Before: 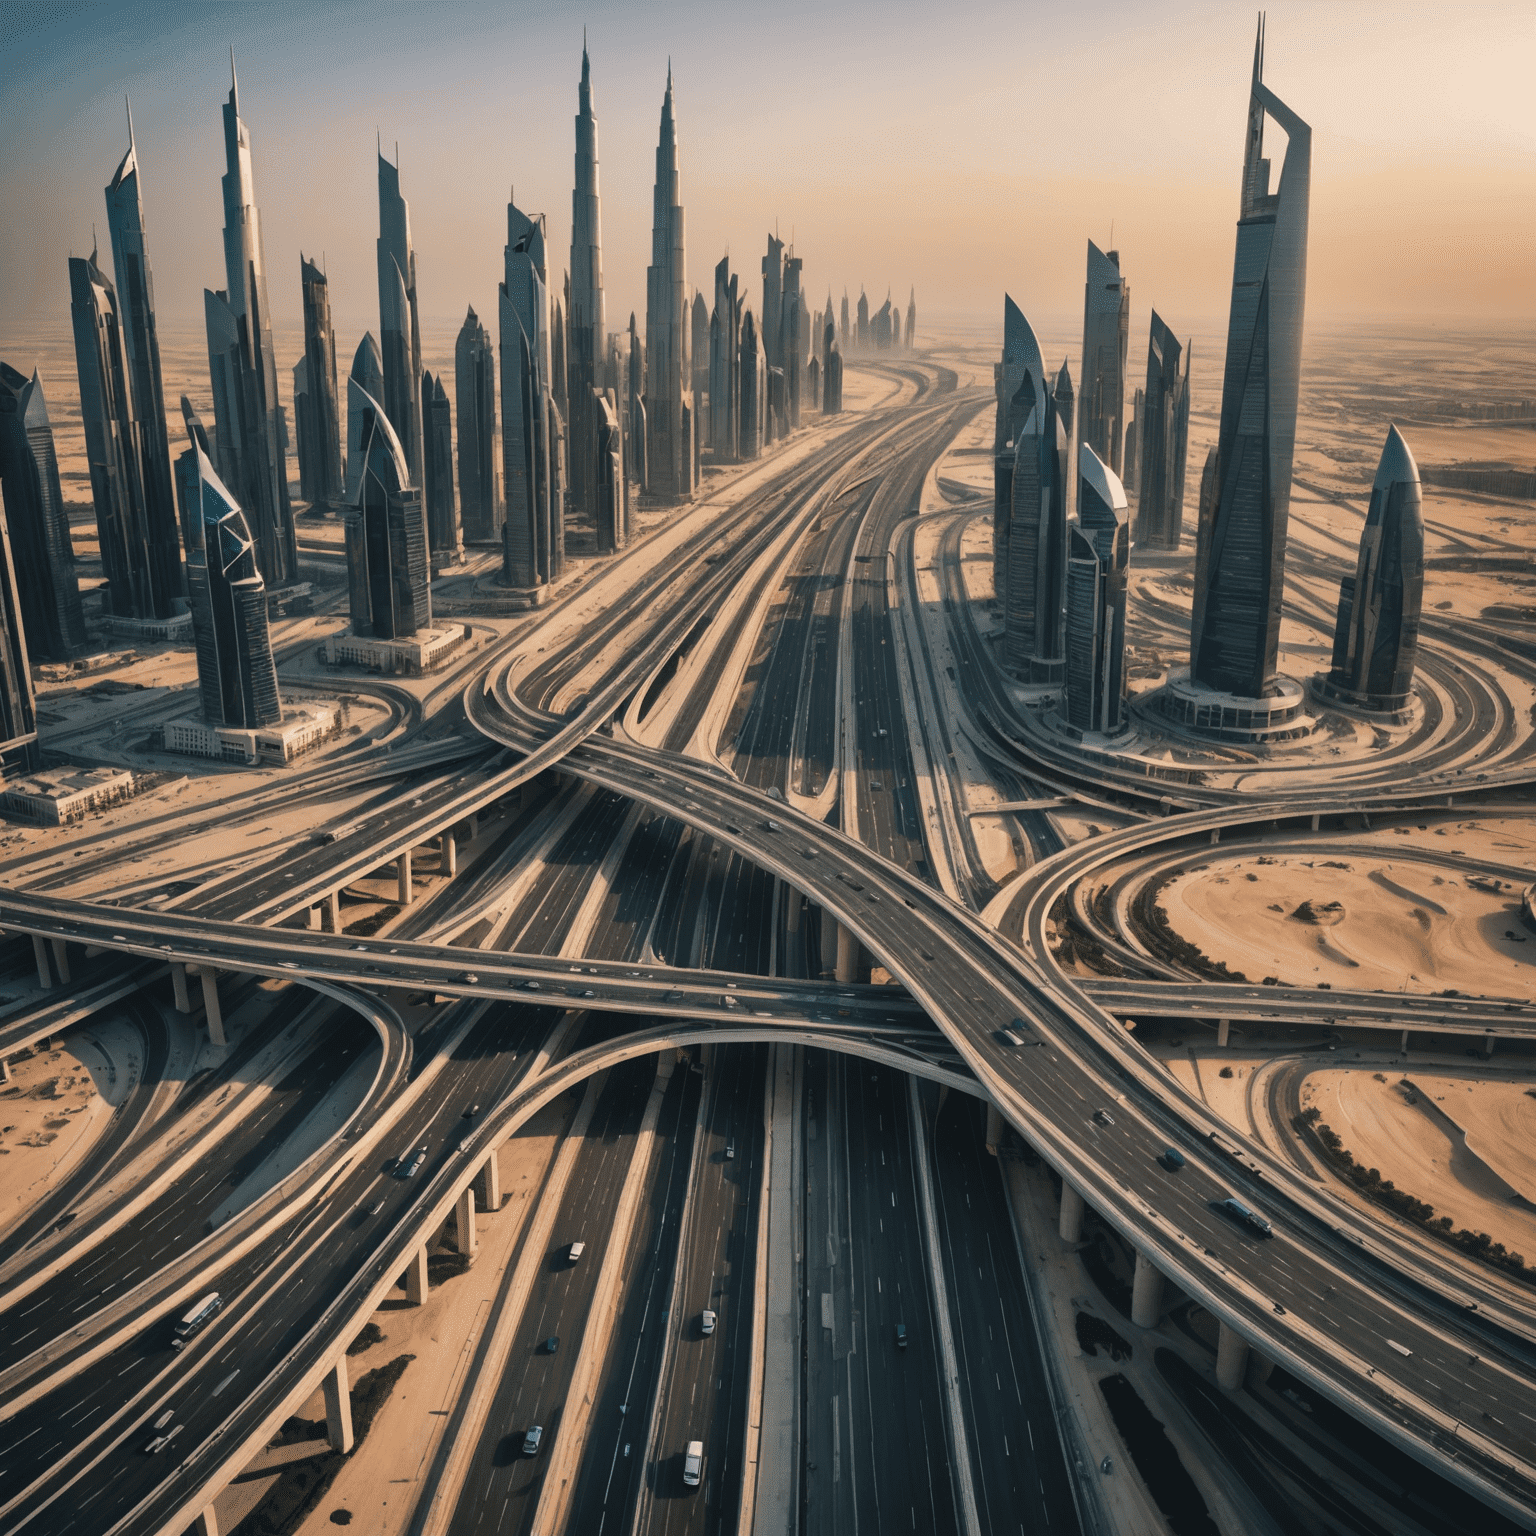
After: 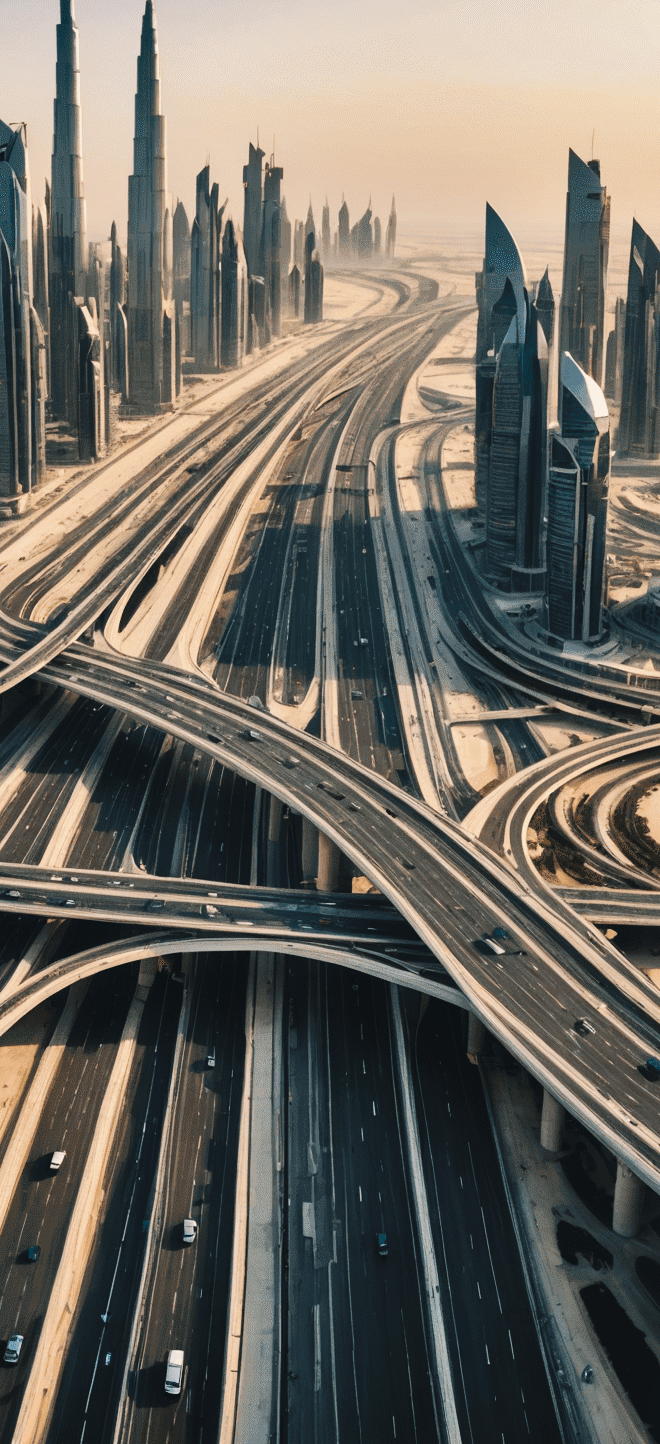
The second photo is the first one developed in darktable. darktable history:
shadows and highlights: shadows 33.24, highlights -46.36, compress 49.6%, soften with gaussian
base curve: curves: ch0 [(0, 0) (0.032, 0.025) (0.121, 0.166) (0.206, 0.329) (0.605, 0.79) (1, 1)], preserve colors none
crop: left 33.842%, top 5.95%, right 23.131%
